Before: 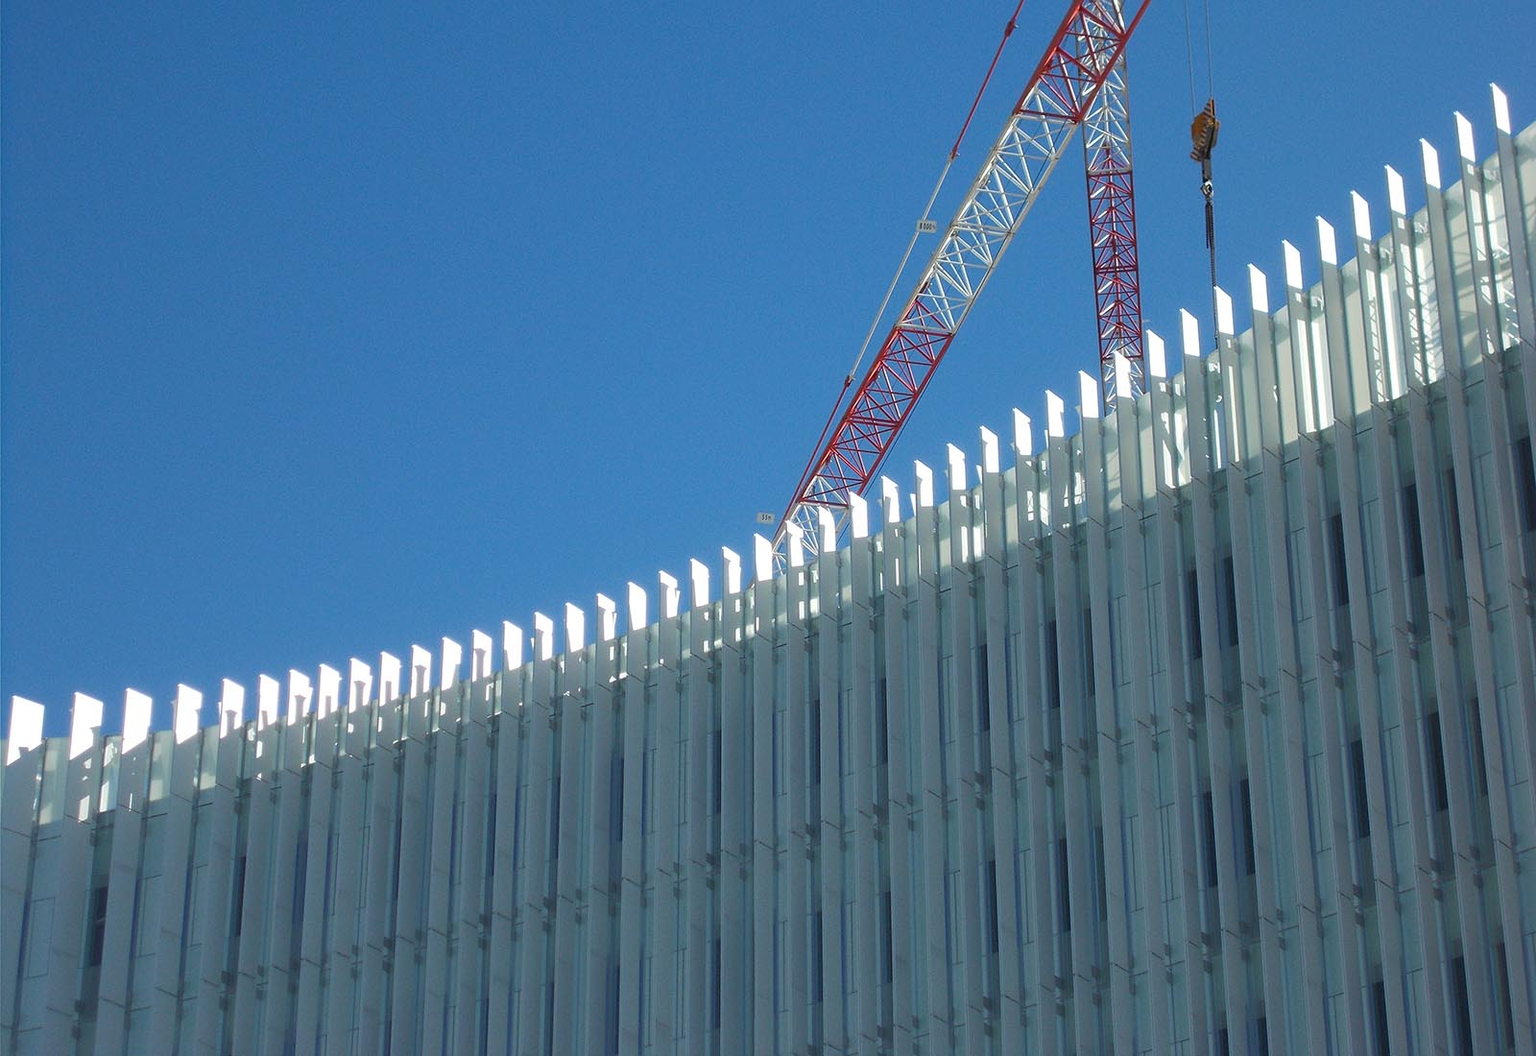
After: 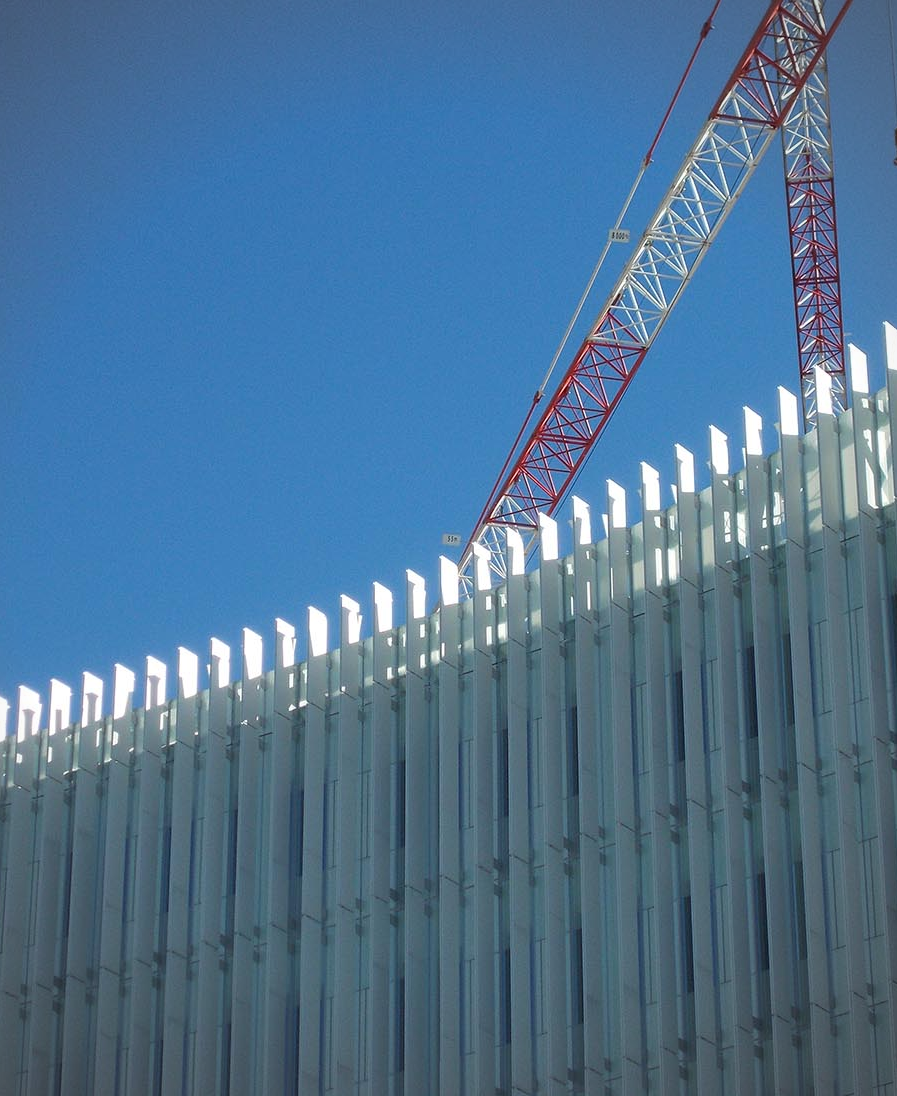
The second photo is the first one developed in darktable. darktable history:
vignetting: fall-off radius 60.92%
crop: left 21.674%, right 22.086%
